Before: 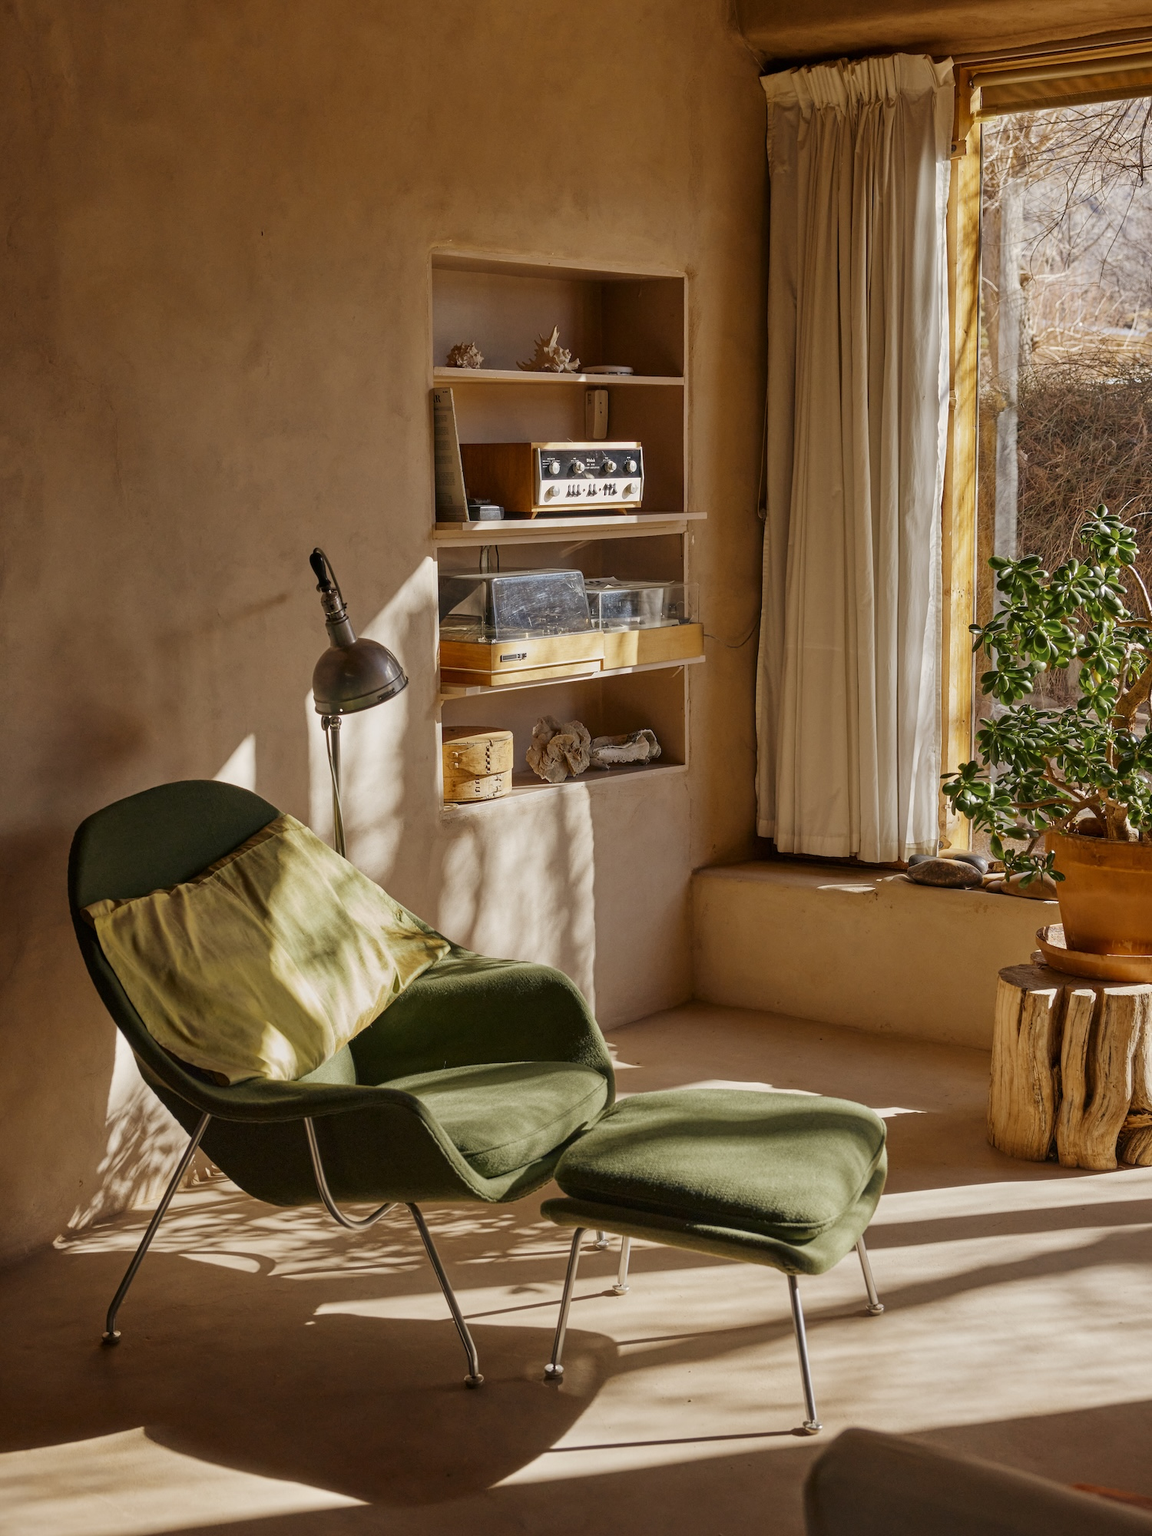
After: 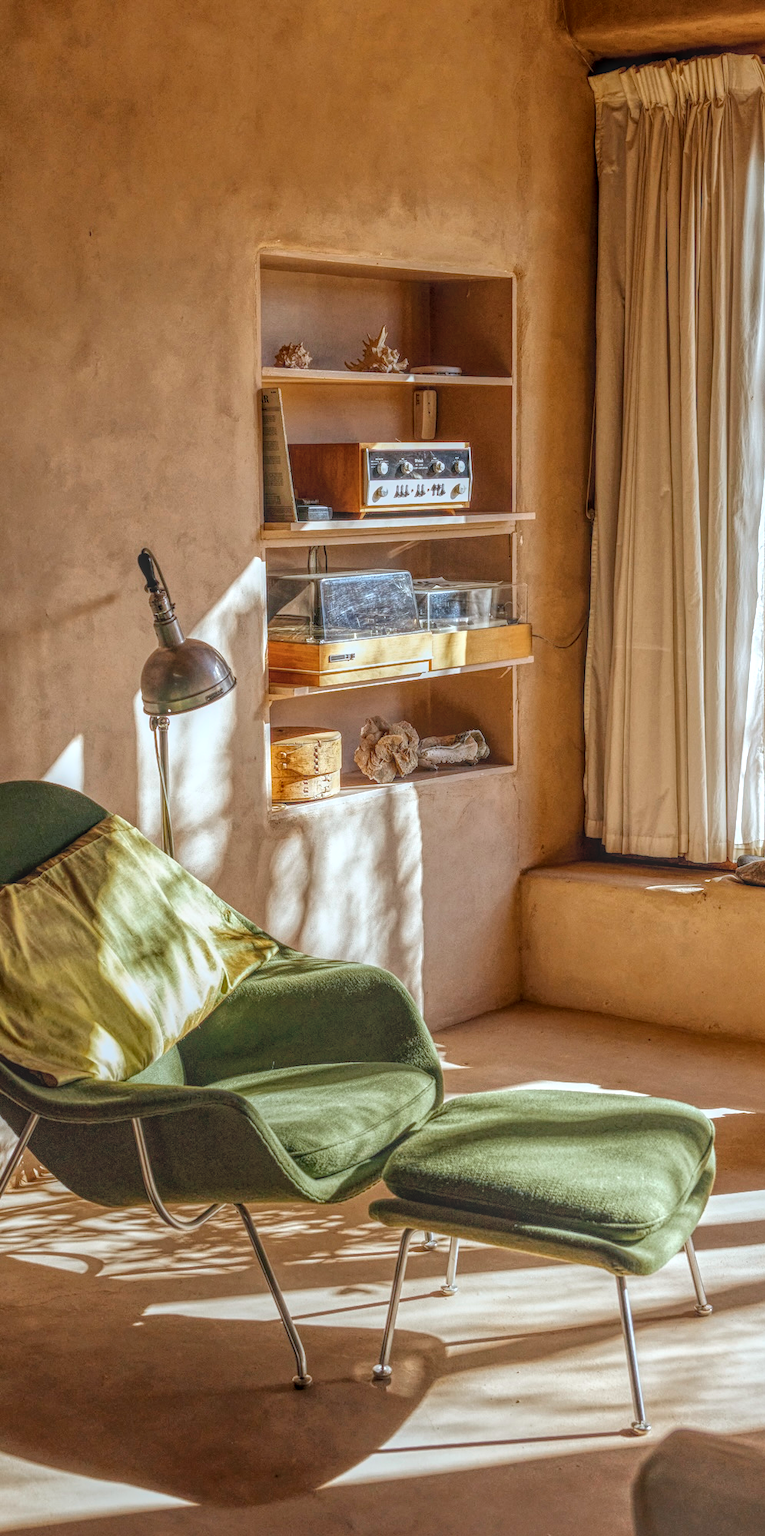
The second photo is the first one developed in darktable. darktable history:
local contrast: highlights 20%, shadows 26%, detail 199%, midtone range 0.2
color calibration: illuminant F (fluorescent), F source F9 (Cool White Deluxe 4150 K) – high CRI, x 0.374, y 0.373, temperature 4163.38 K
exposure: black level correction 0, exposure 0.698 EV, compensate highlight preservation false
crop and rotate: left 15.019%, right 18.561%
